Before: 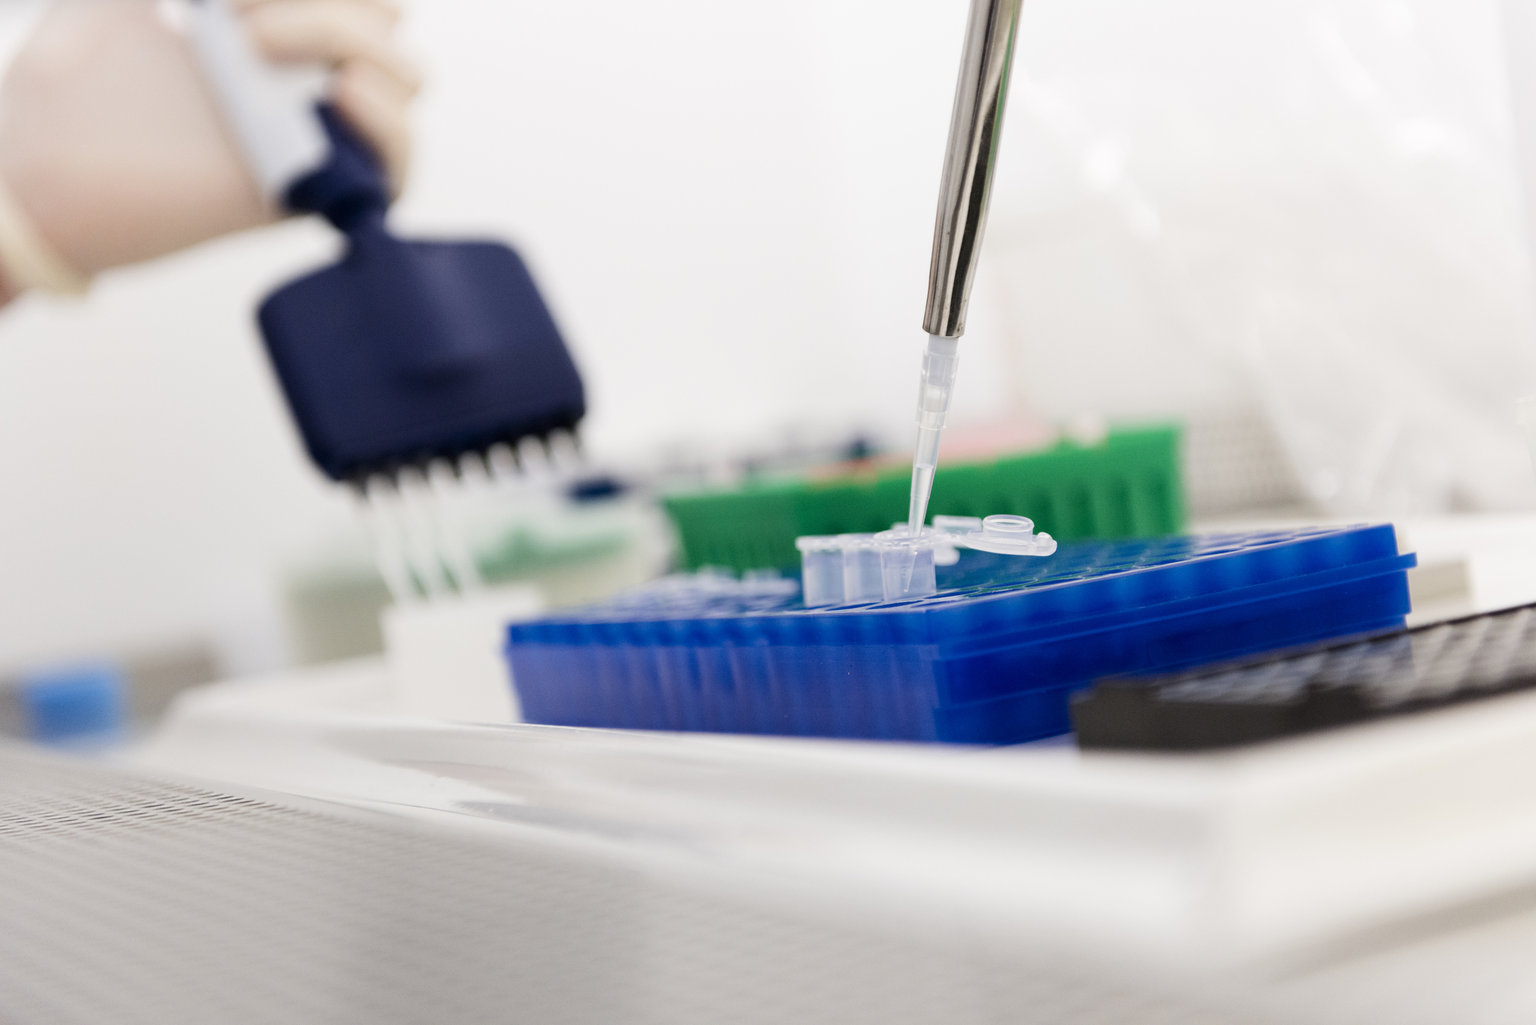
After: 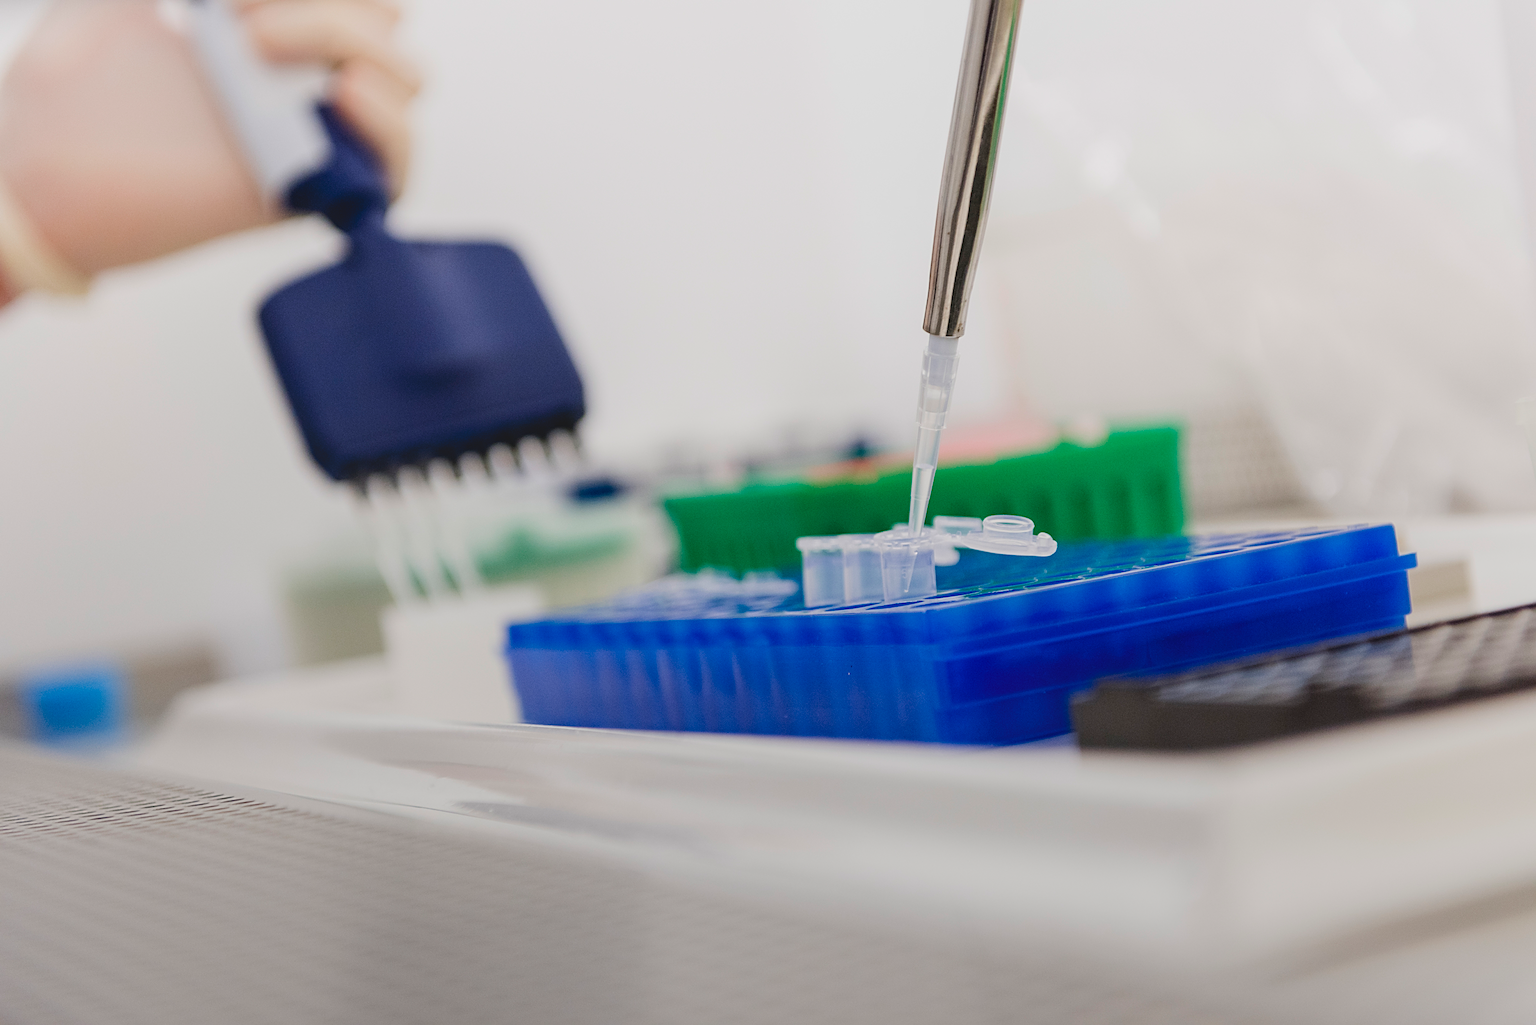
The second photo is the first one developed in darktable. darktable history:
contrast brightness saturation: contrast -0.19, saturation 0.19
sharpen: on, module defaults
local contrast: on, module defaults
graduated density: rotation -180°, offset 27.42
